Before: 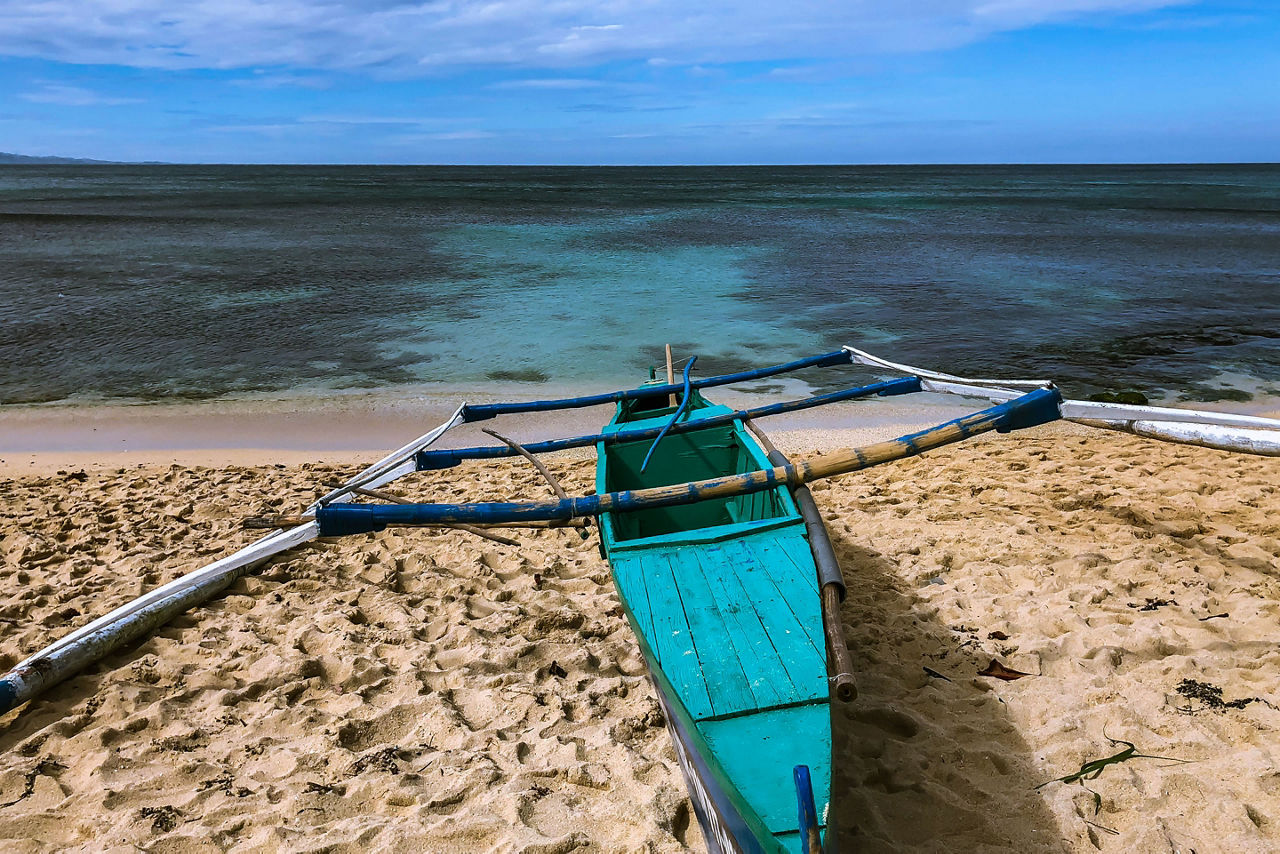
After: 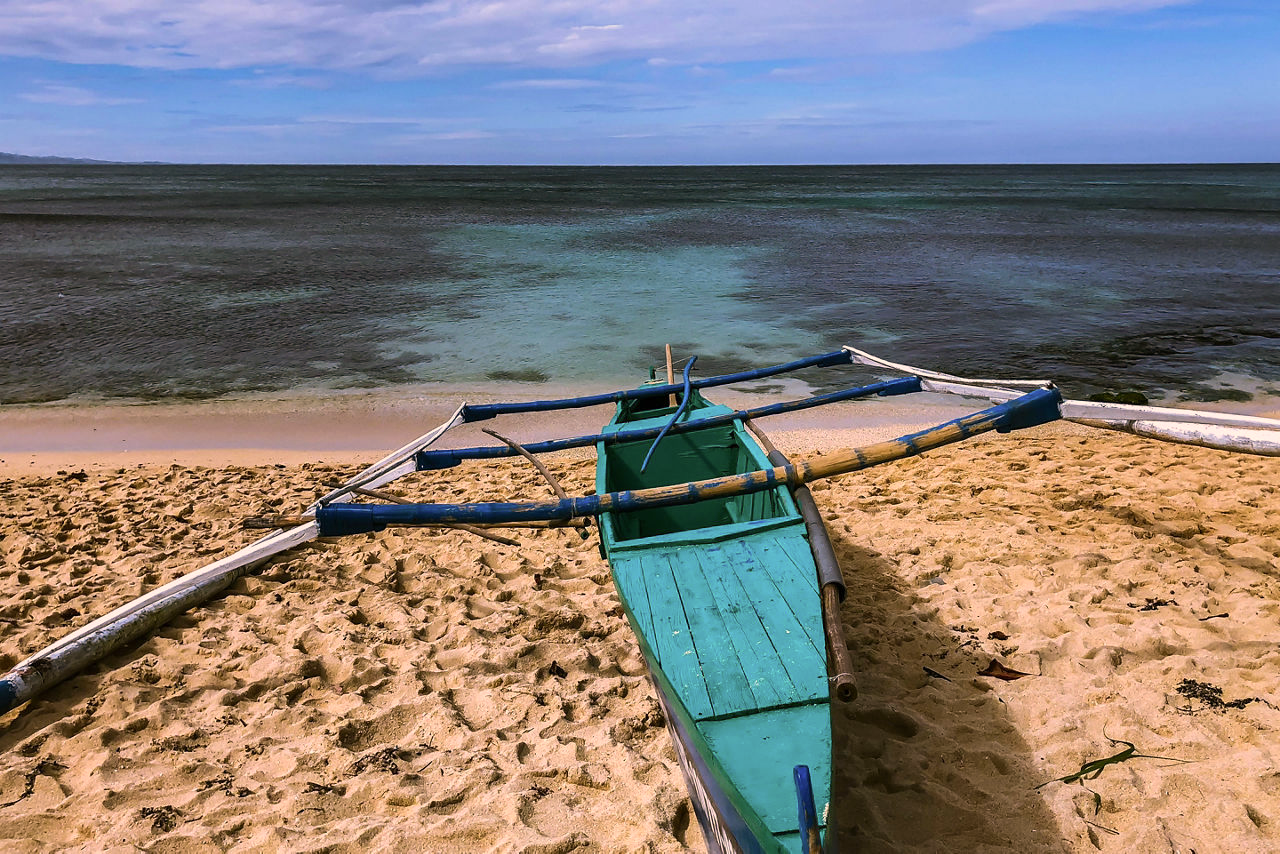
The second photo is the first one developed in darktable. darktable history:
color correction: highlights a* 11.36, highlights b* 12.17
